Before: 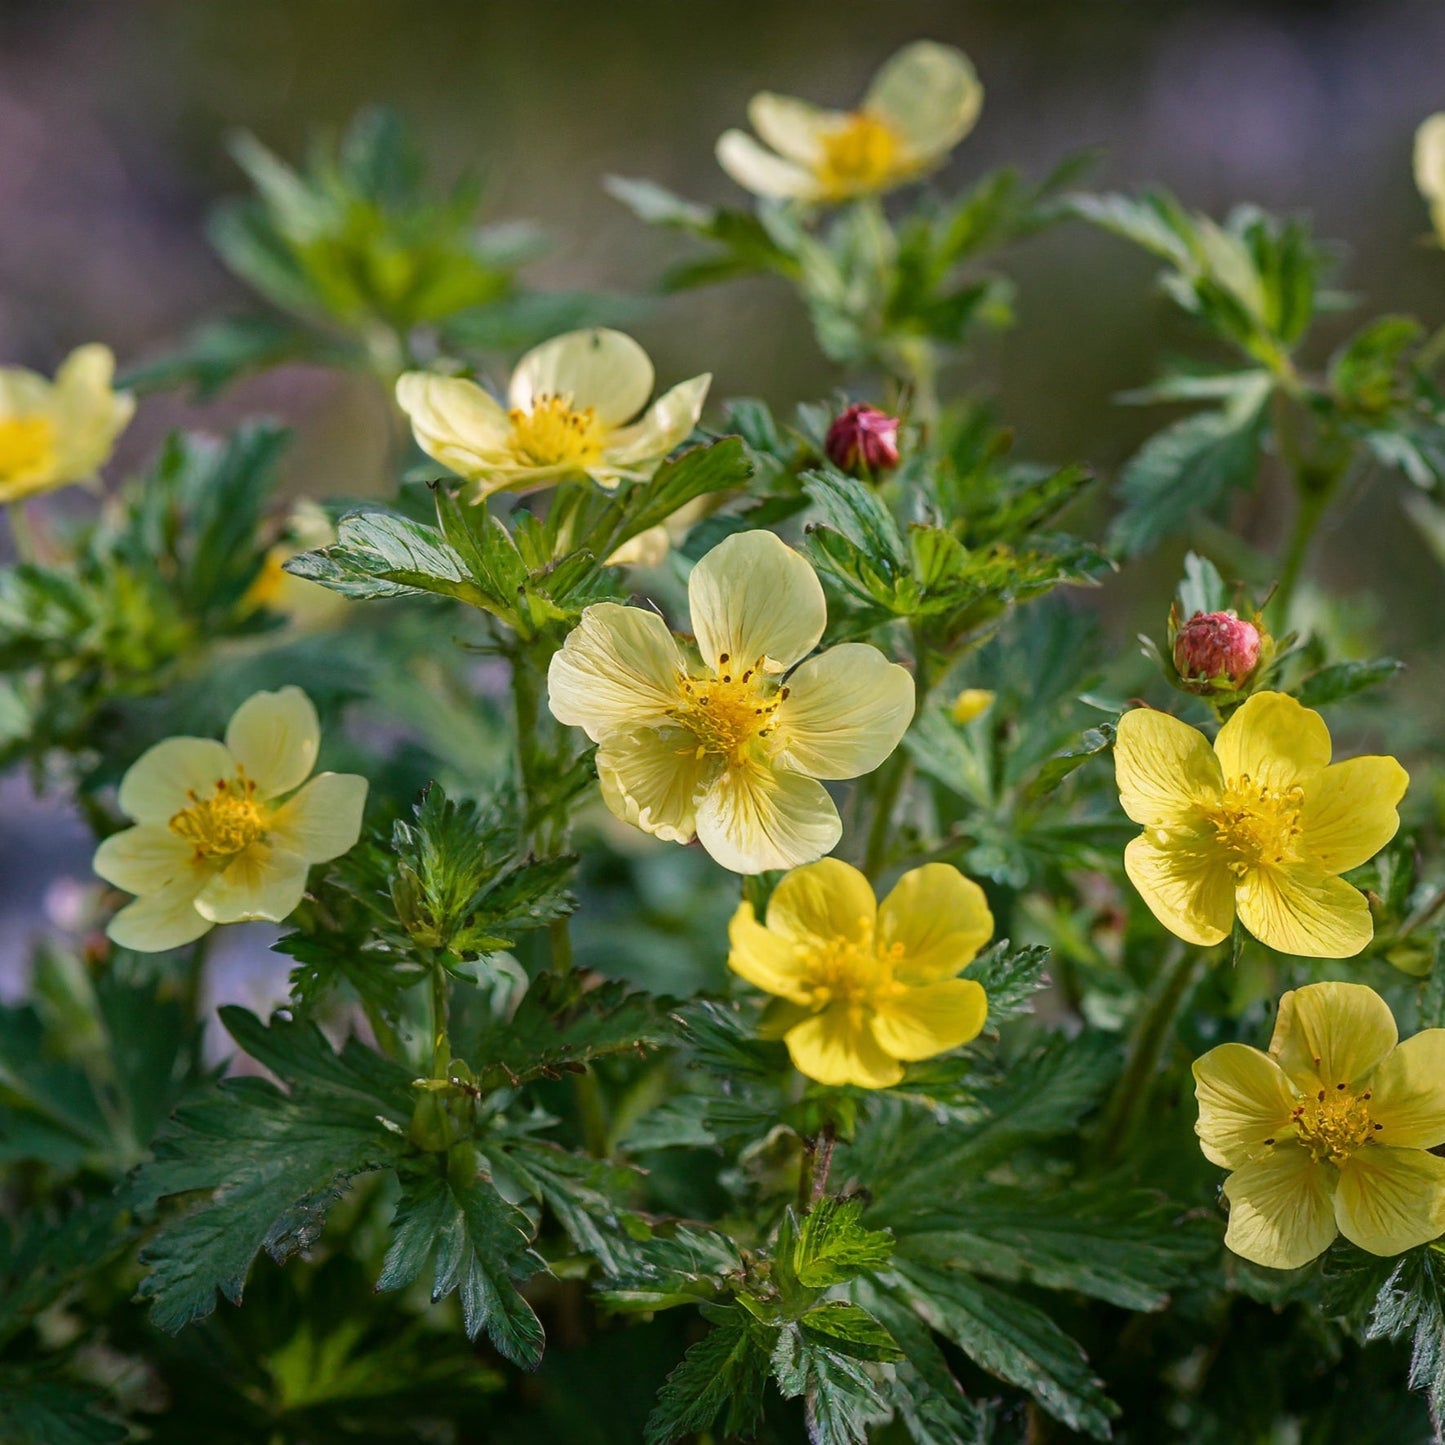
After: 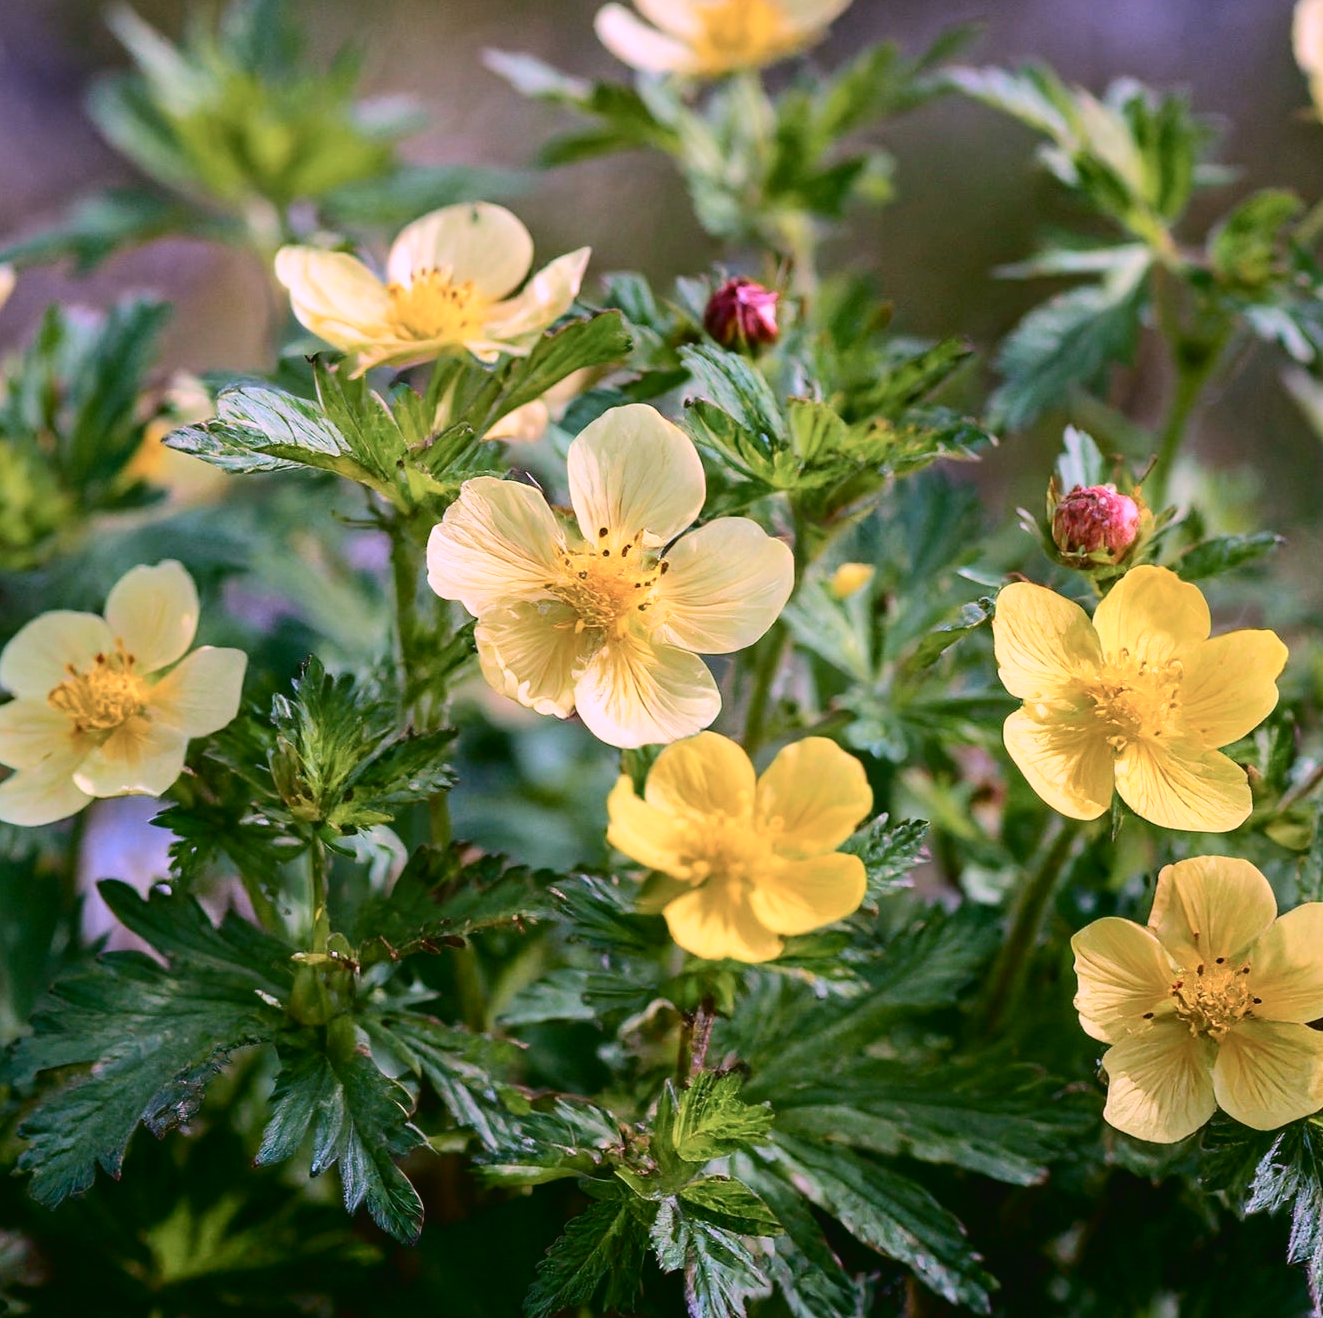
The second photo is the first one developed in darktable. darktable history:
tone curve: curves: ch0 [(0, 0.023) (0.087, 0.065) (0.184, 0.168) (0.45, 0.54) (0.57, 0.683) (0.722, 0.825) (0.877, 0.948) (1, 1)]; ch1 [(0, 0) (0.388, 0.369) (0.45, 0.43) (0.505, 0.509) (0.534, 0.528) (0.657, 0.655) (1, 1)]; ch2 [(0, 0) (0.314, 0.223) (0.427, 0.405) (0.5, 0.5) (0.55, 0.566) (0.625, 0.657) (1, 1)], color space Lab, independent channels, preserve colors none
crop and rotate: left 8.379%, top 8.775%
color correction: highlights a* 15.51, highlights b* -19.97
